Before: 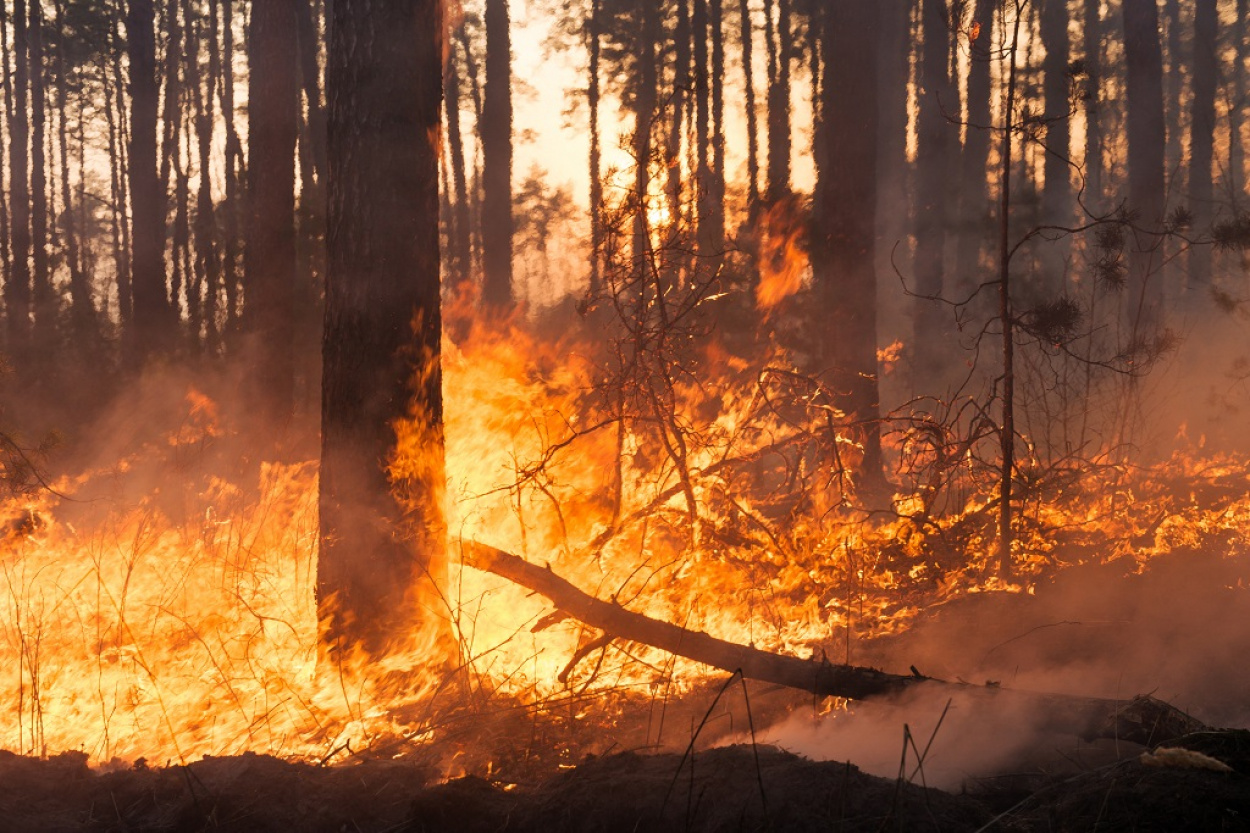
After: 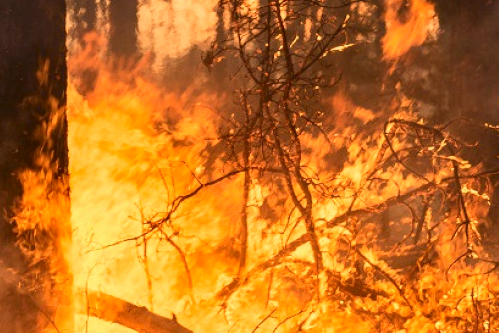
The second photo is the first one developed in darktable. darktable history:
tone curve: curves: ch0 [(0, 0.03) (0.113, 0.087) (0.207, 0.184) (0.515, 0.612) (0.712, 0.793) (1, 0.946)]; ch1 [(0, 0) (0.172, 0.123) (0.317, 0.279) (0.407, 0.401) (0.476, 0.482) (0.505, 0.499) (0.534, 0.534) (0.632, 0.645) (0.726, 0.745) (1, 1)]; ch2 [(0, 0) (0.411, 0.424) (0.505, 0.505) (0.521, 0.524) (0.541, 0.569) (0.65, 0.699) (1, 1)], color space Lab, independent channels, preserve colors none
crop: left 30%, top 30%, right 30%, bottom 30%
local contrast: on, module defaults
